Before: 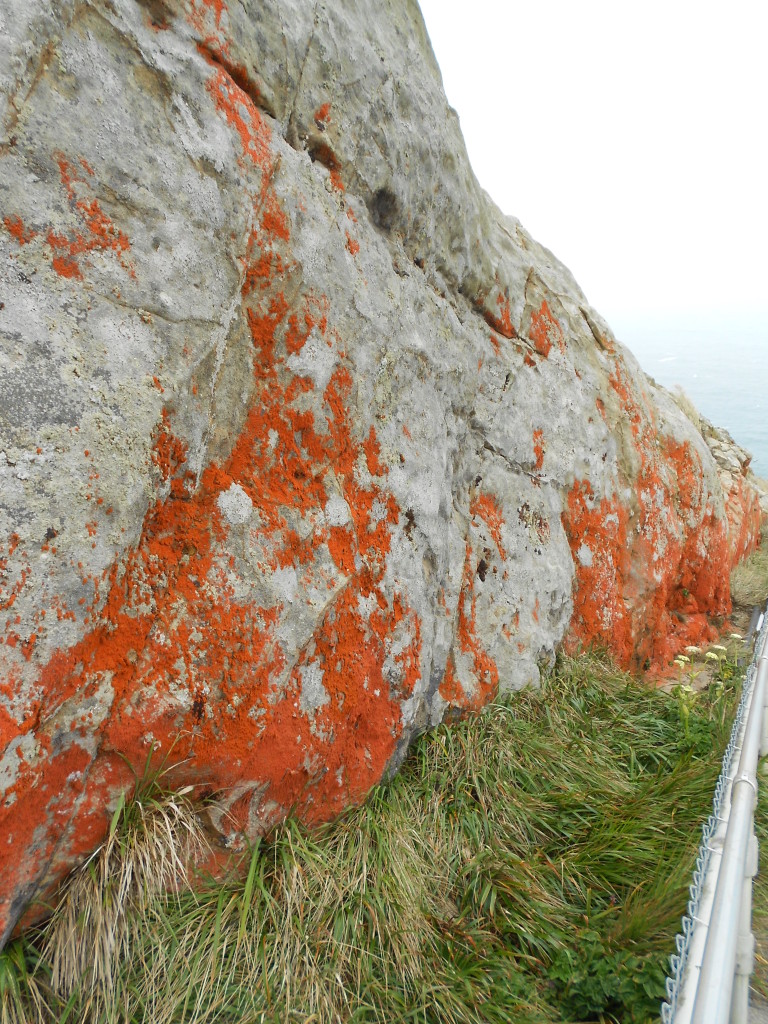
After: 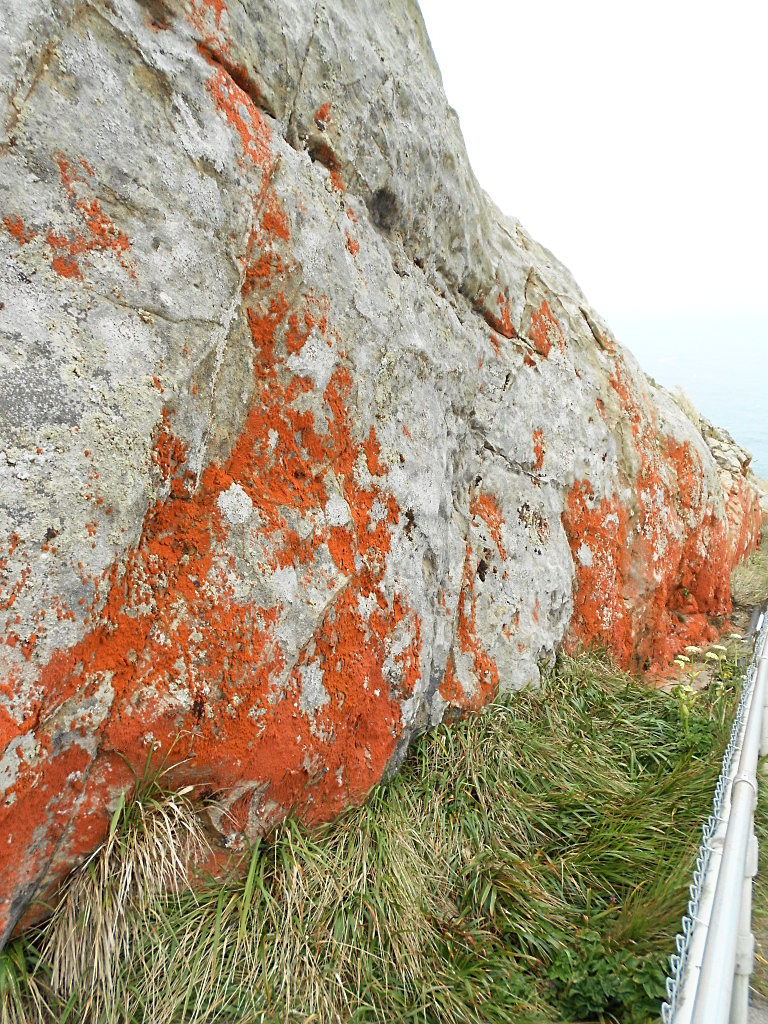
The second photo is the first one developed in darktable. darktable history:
sharpen: on, module defaults
tone curve: curves: ch0 [(0, 0) (0.003, 0.003) (0.011, 0.012) (0.025, 0.027) (0.044, 0.048) (0.069, 0.076) (0.1, 0.109) (0.136, 0.148) (0.177, 0.194) (0.224, 0.245) (0.277, 0.303) (0.335, 0.366) (0.399, 0.436) (0.468, 0.511) (0.543, 0.593) (0.623, 0.681) (0.709, 0.775) (0.801, 0.875) (0.898, 0.954) (1, 1)], color space Lab, independent channels, preserve colors none
